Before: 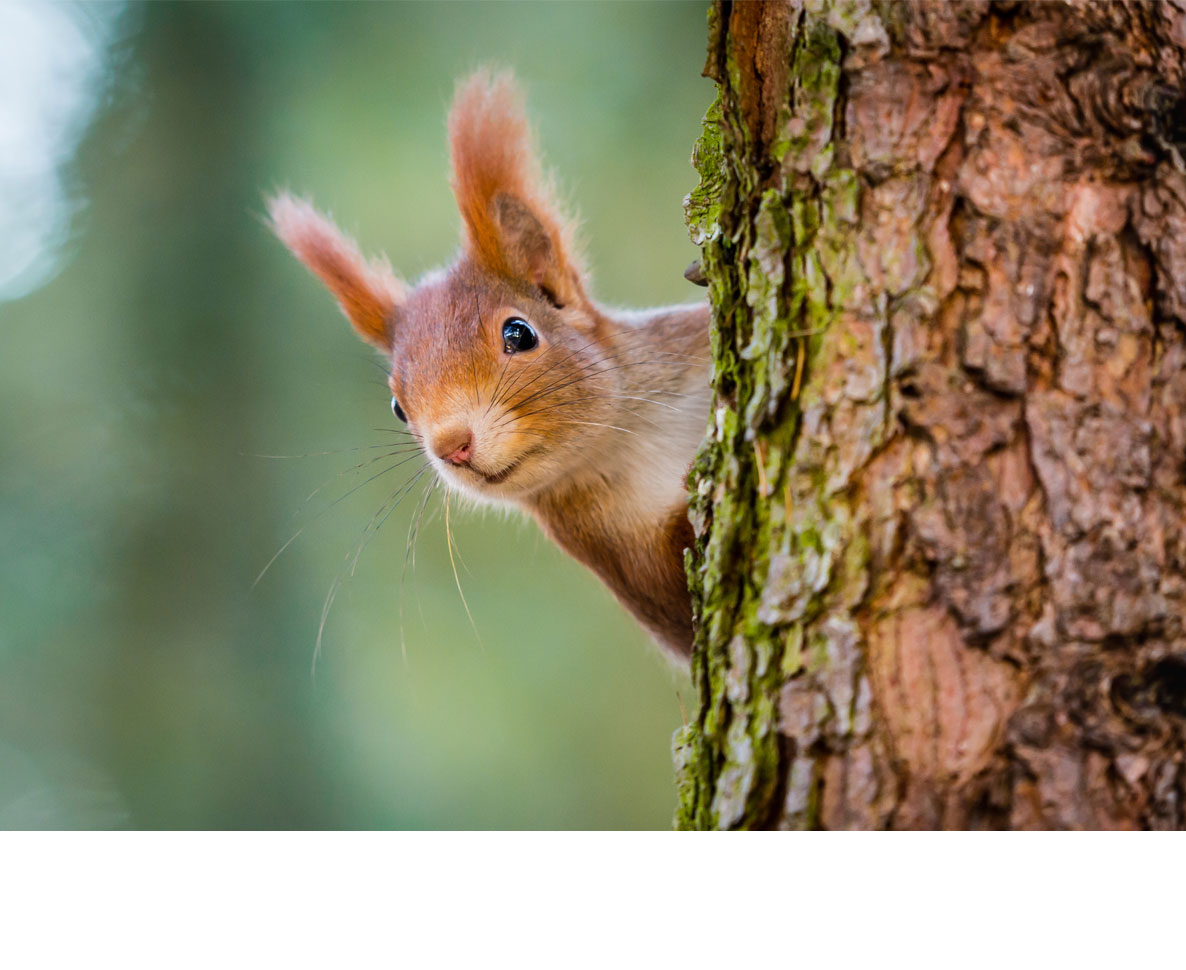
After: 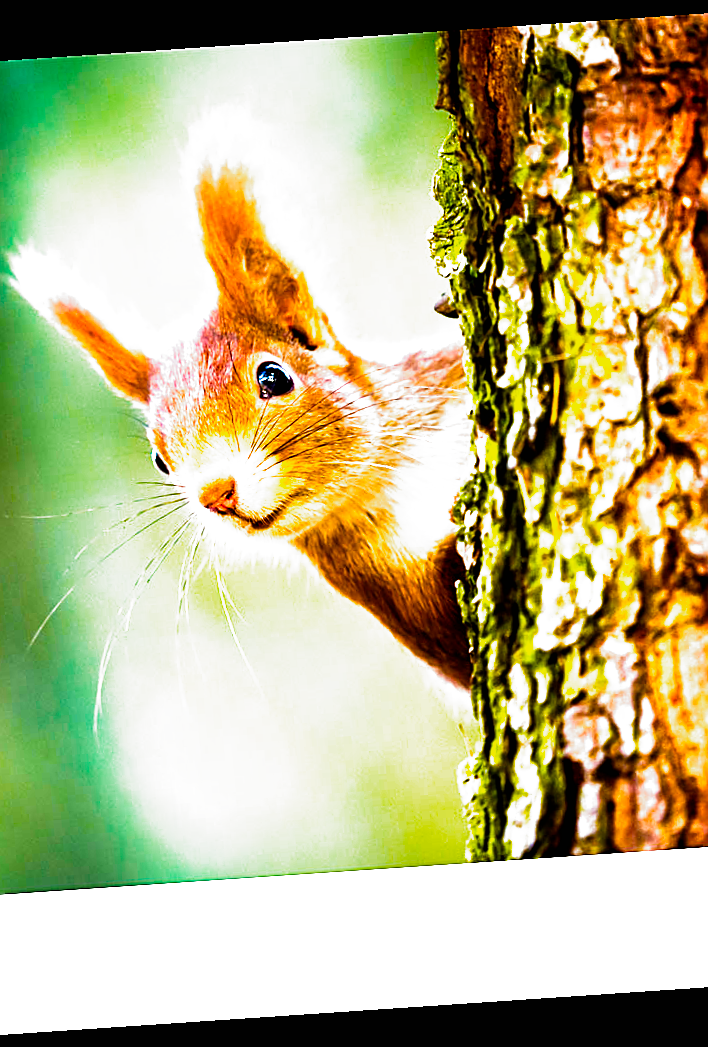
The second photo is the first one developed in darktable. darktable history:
crop: left 21.496%, right 22.254%
filmic rgb: black relative exposure -8.2 EV, white relative exposure 2.2 EV, threshold 3 EV, hardness 7.11, latitude 75%, contrast 1.325, highlights saturation mix -2%, shadows ↔ highlights balance 30%, preserve chrominance no, color science v5 (2021), contrast in shadows safe, contrast in highlights safe, enable highlight reconstruction true
sharpen: on, module defaults
rotate and perspective: rotation -4.2°, shear 0.006, automatic cropping off
tone equalizer: -8 EV -0.75 EV, -7 EV -0.7 EV, -6 EV -0.6 EV, -5 EV -0.4 EV, -3 EV 0.4 EV, -2 EV 0.6 EV, -1 EV 0.7 EV, +0 EV 0.75 EV, edges refinement/feathering 500, mask exposure compensation -1.57 EV, preserve details no
color balance rgb: linear chroma grading › global chroma 25%, perceptual saturation grading › global saturation 40%, perceptual brilliance grading › global brilliance 30%, global vibrance 40%
